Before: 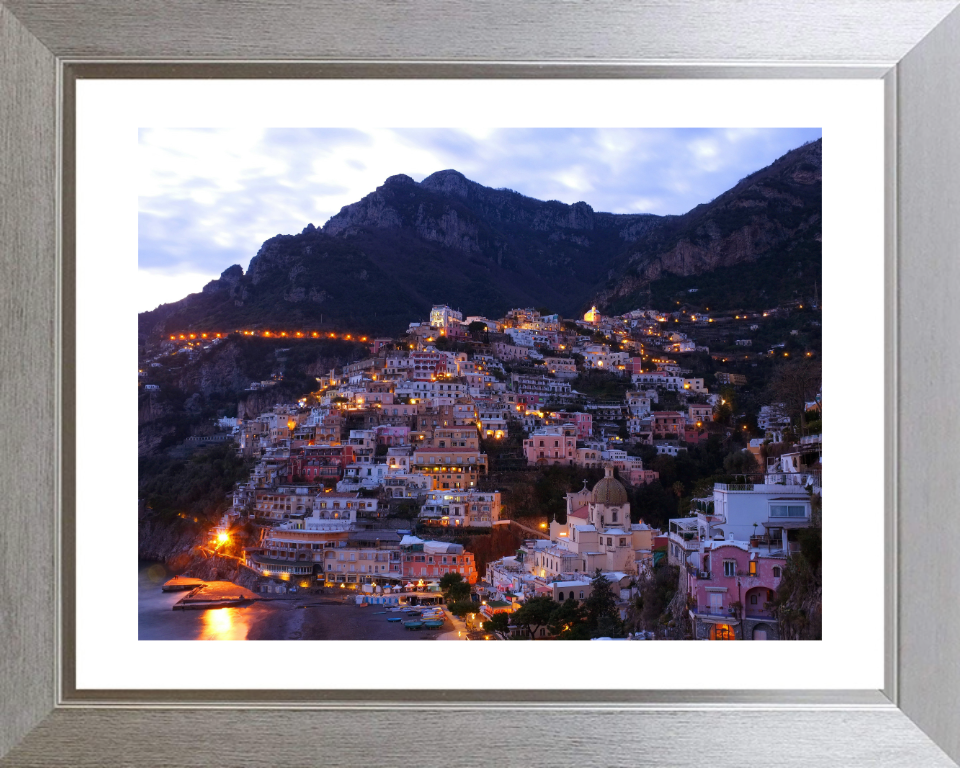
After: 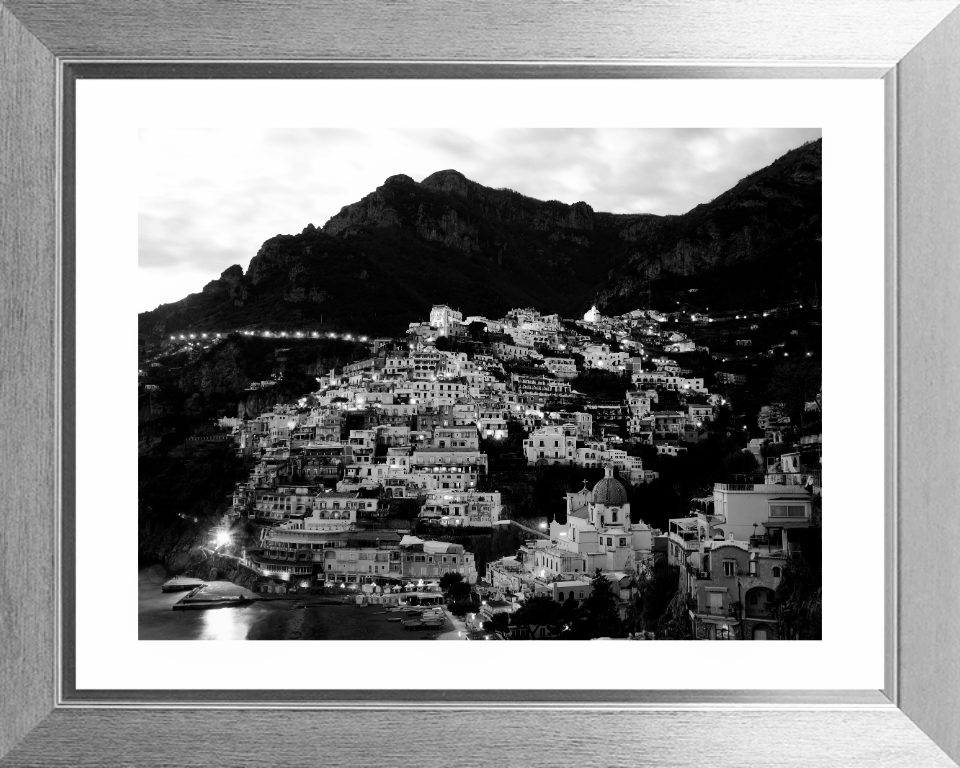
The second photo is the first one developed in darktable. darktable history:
filmic rgb: black relative exposure -8.7 EV, white relative exposure 2.7 EV, threshold 3 EV, target black luminance 0%, hardness 6.25, latitude 76.53%, contrast 1.326, shadows ↔ highlights balance -0.349%, preserve chrominance no, color science v4 (2020), enable highlight reconstruction true
monochrome: on, module defaults
shadows and highlights: shadows 75, highlights -25, soften with gaussian
